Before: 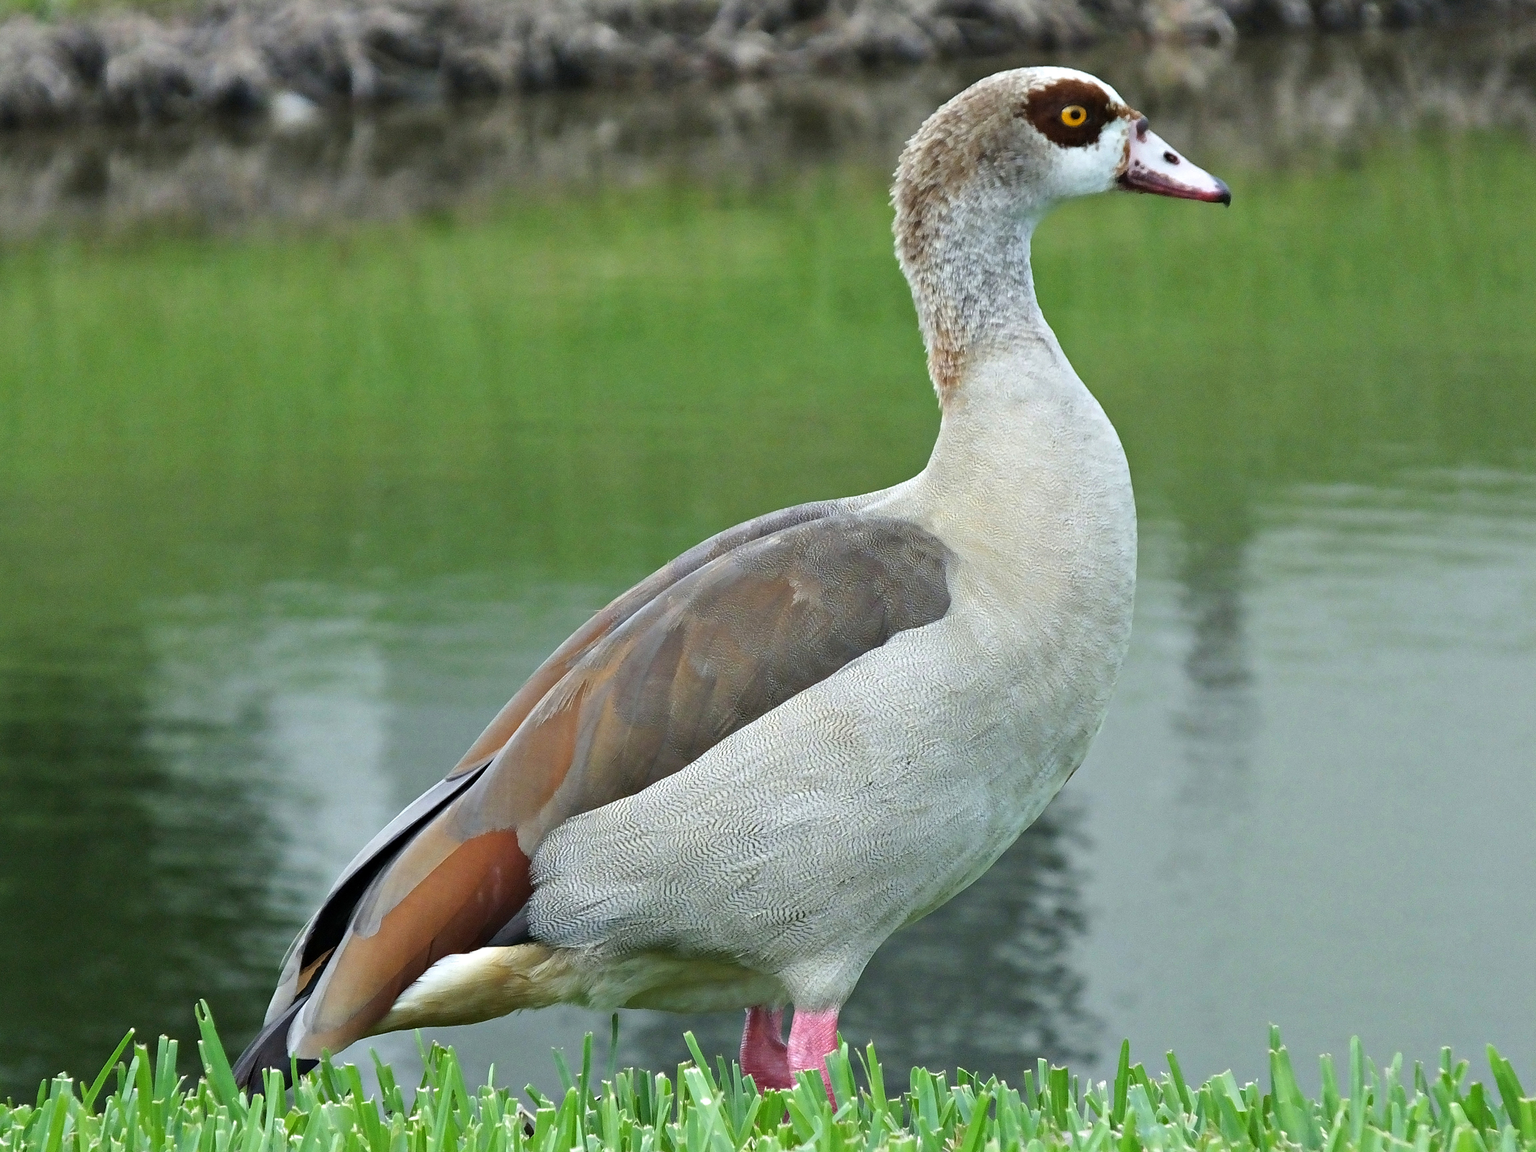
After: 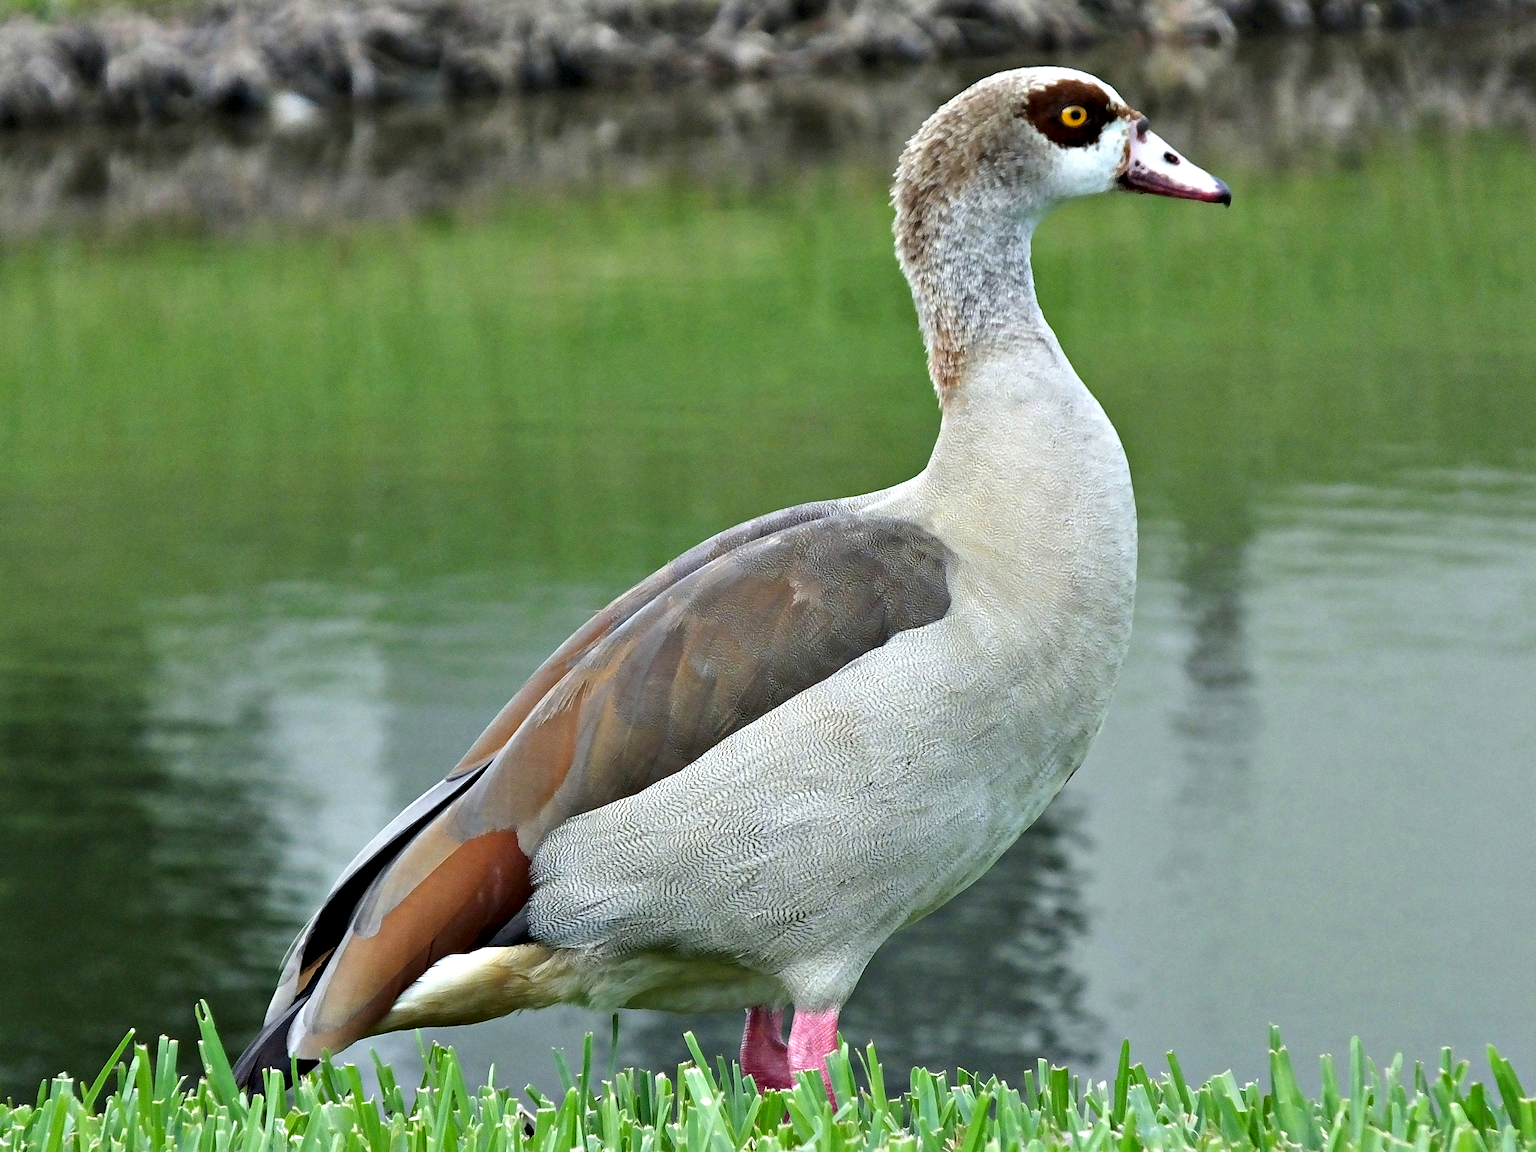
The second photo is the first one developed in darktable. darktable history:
contrast equalizer: y [[0.6 ×6], [0.55 ×6], [0 ×6], [0 ×6], [0 ×6]], mix 0.573
